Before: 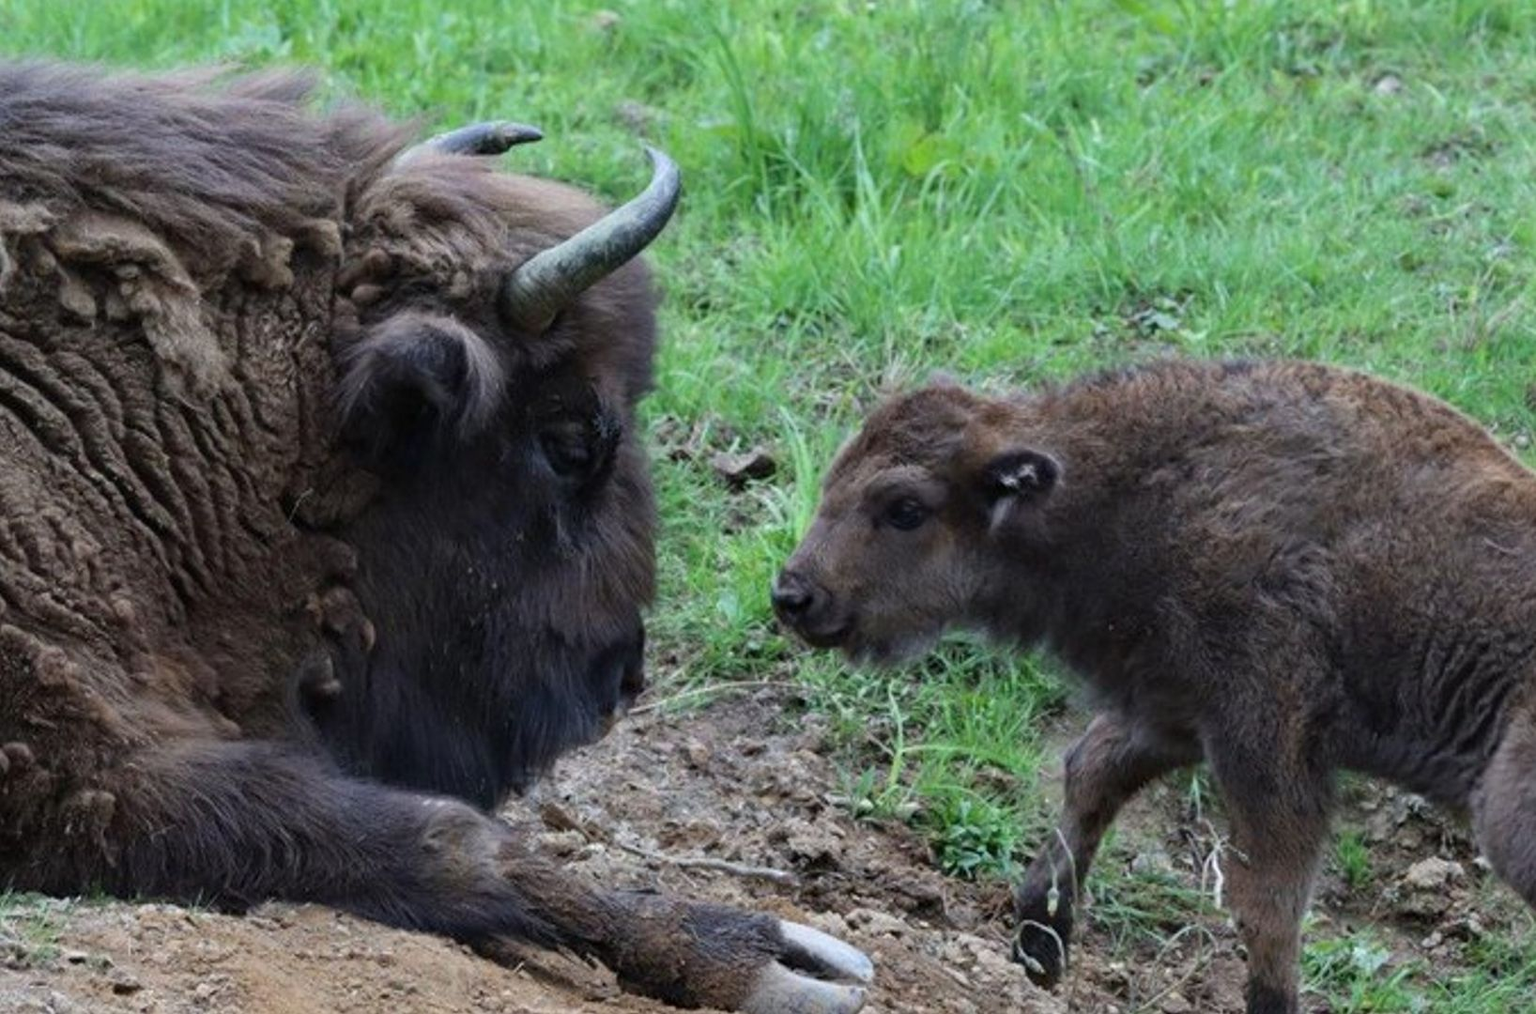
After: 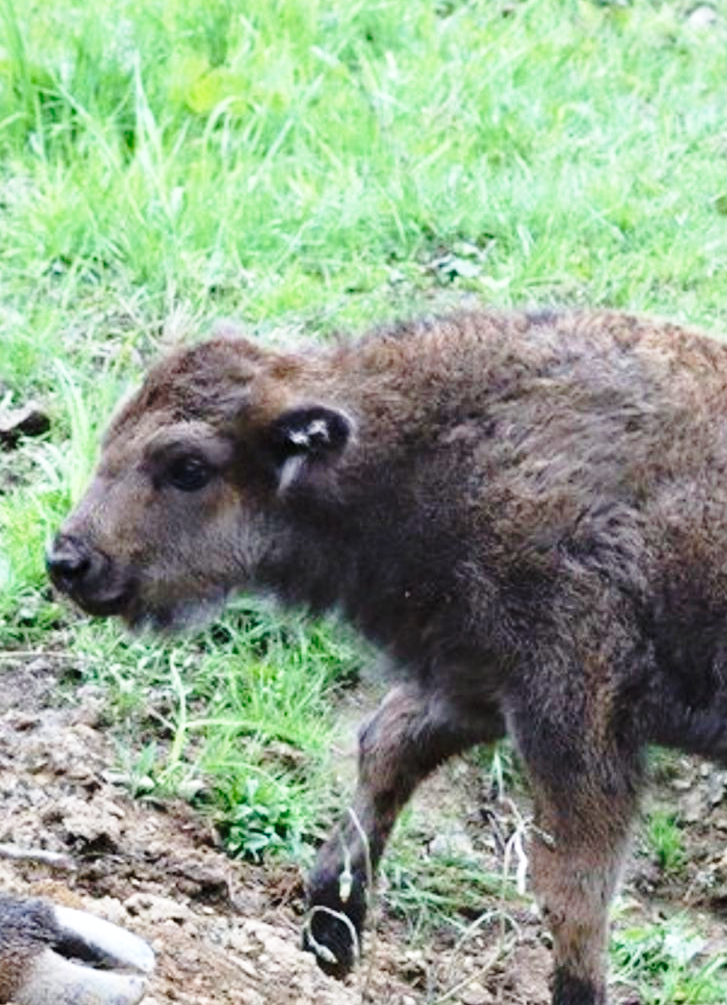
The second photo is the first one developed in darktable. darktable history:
base curve: curves: ch0 [(0, 0) (0.028, 0.03) (0.121, 0.232) (0.46, 0.748) (0.859, 0.968) (1, 1)], preserve colors none
exposure: black level correction 0, exposure 0.499 EV, compensate highlight preservation false
crop: left 47.465%, top 6.892%, right 8.059%
